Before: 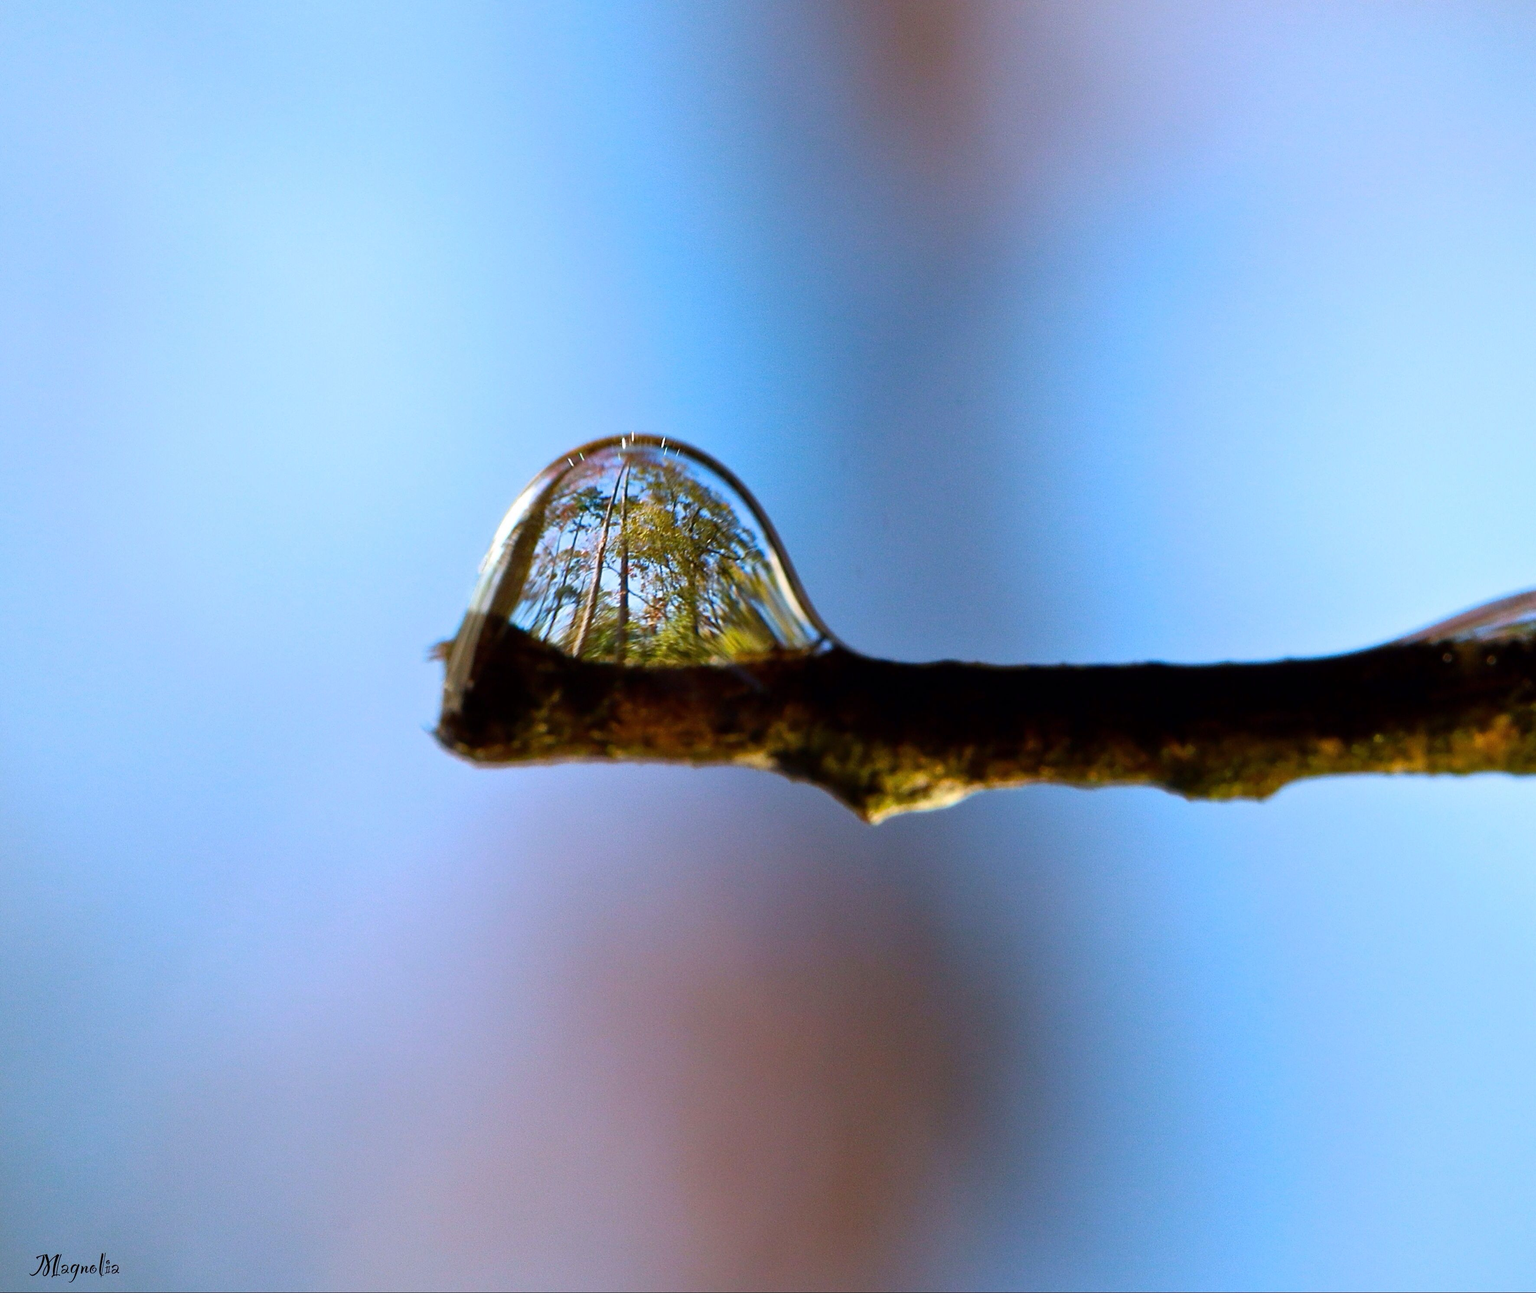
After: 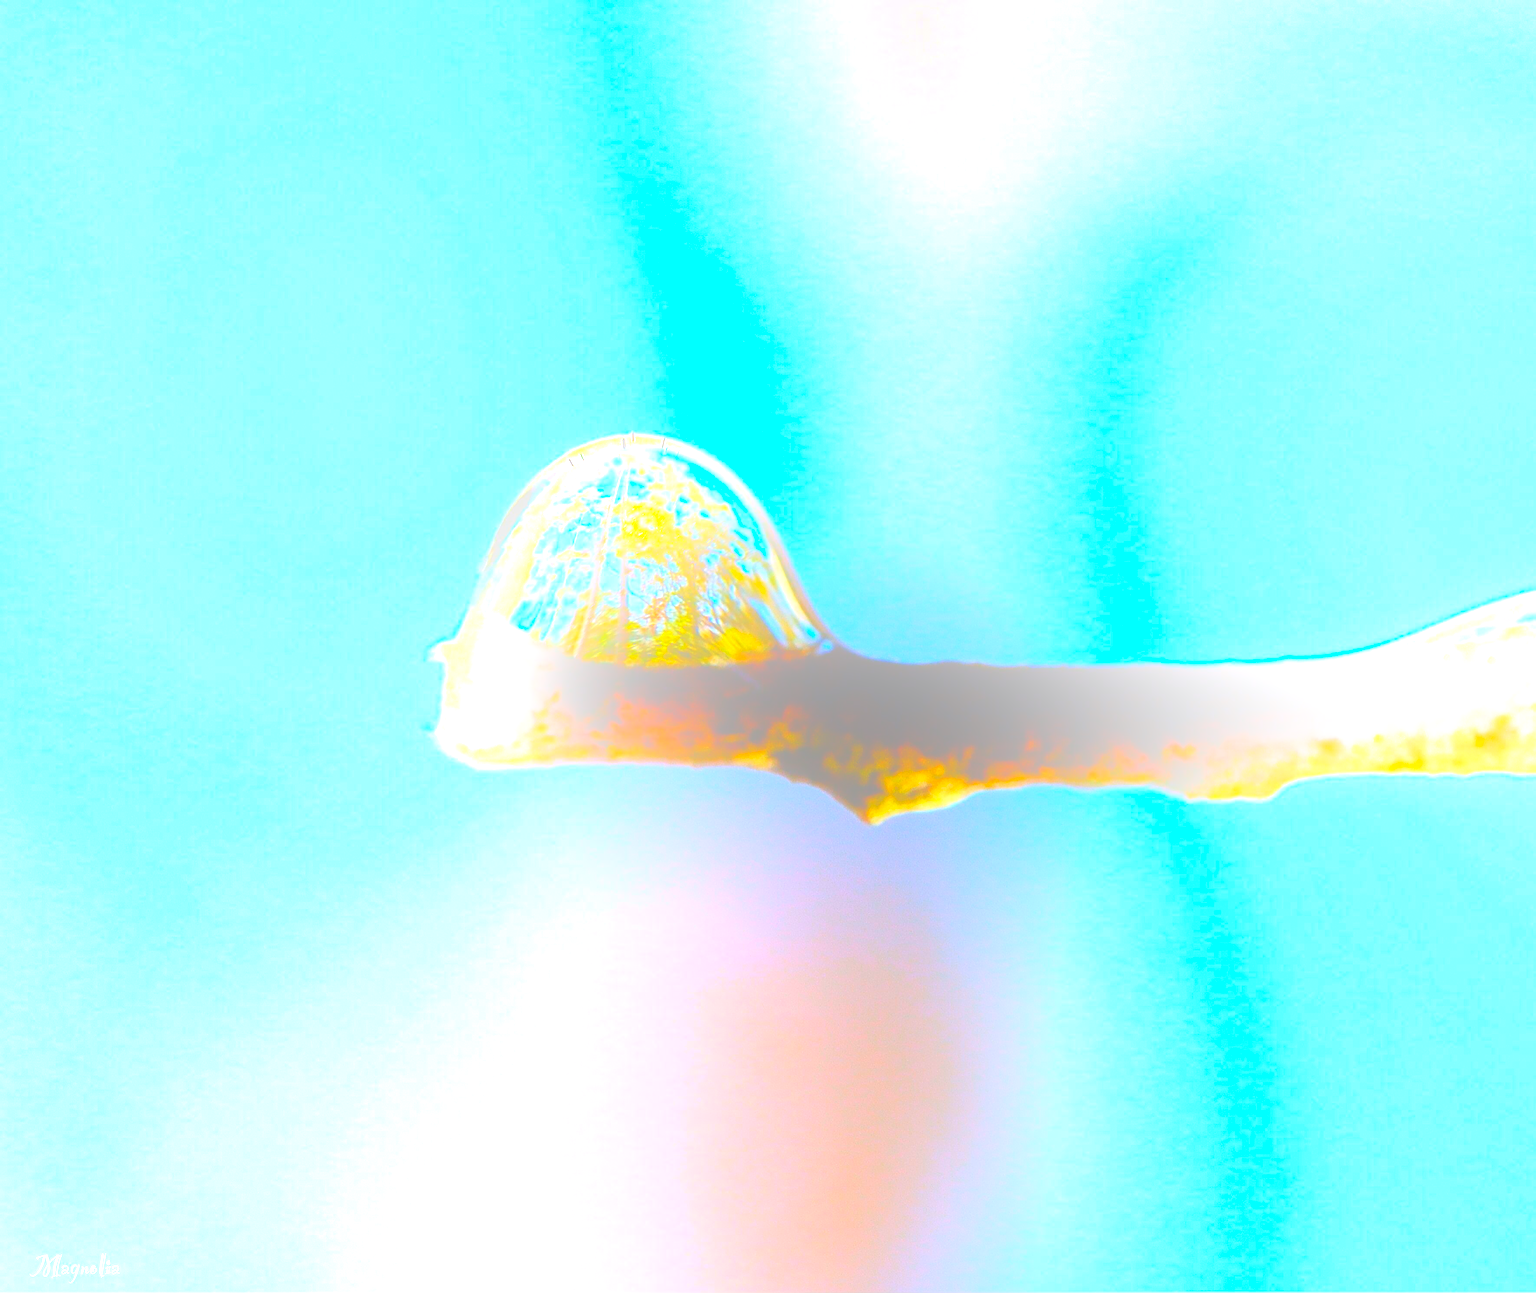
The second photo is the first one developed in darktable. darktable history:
color balance: on, module defaults
color contrast: green-magenta contrast 1.55, blue-yellow contrast 1.83
bloom: size 70%, threshold 25%, strength 70%
sharpen: radius 1.685, amount 1.294
tone equalizer: -8 EV -0.75 EV, -7 EV -0.7 EV, -6 EV -0.6 EV, -5 EV -0.4 EV, -3 EV 0.4 EV, -2 EV 0.6 EV, -1 EV 0.7 EV, +0 EV 0.75 EV, edges refinement/feathering 500, mask exposure compensation -1.57 EV, preserve details no
